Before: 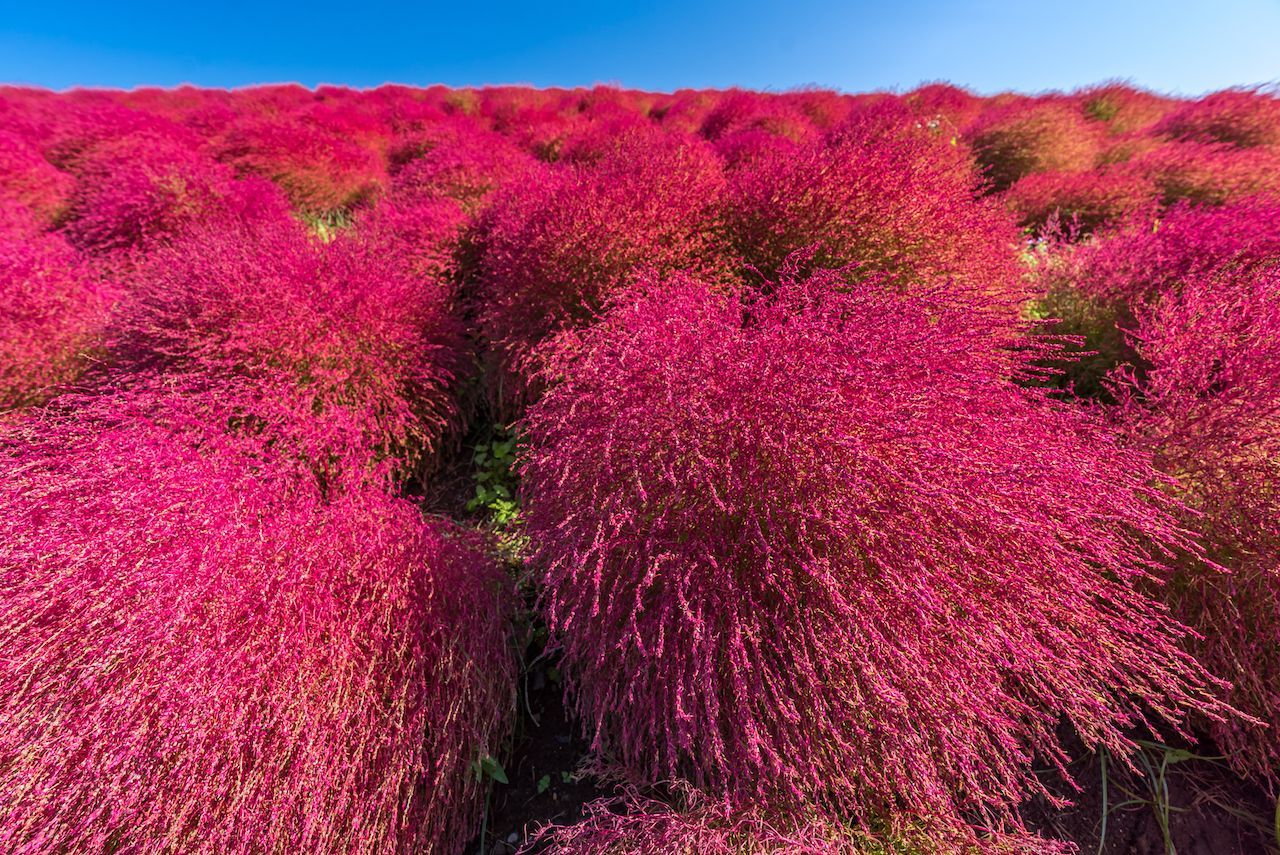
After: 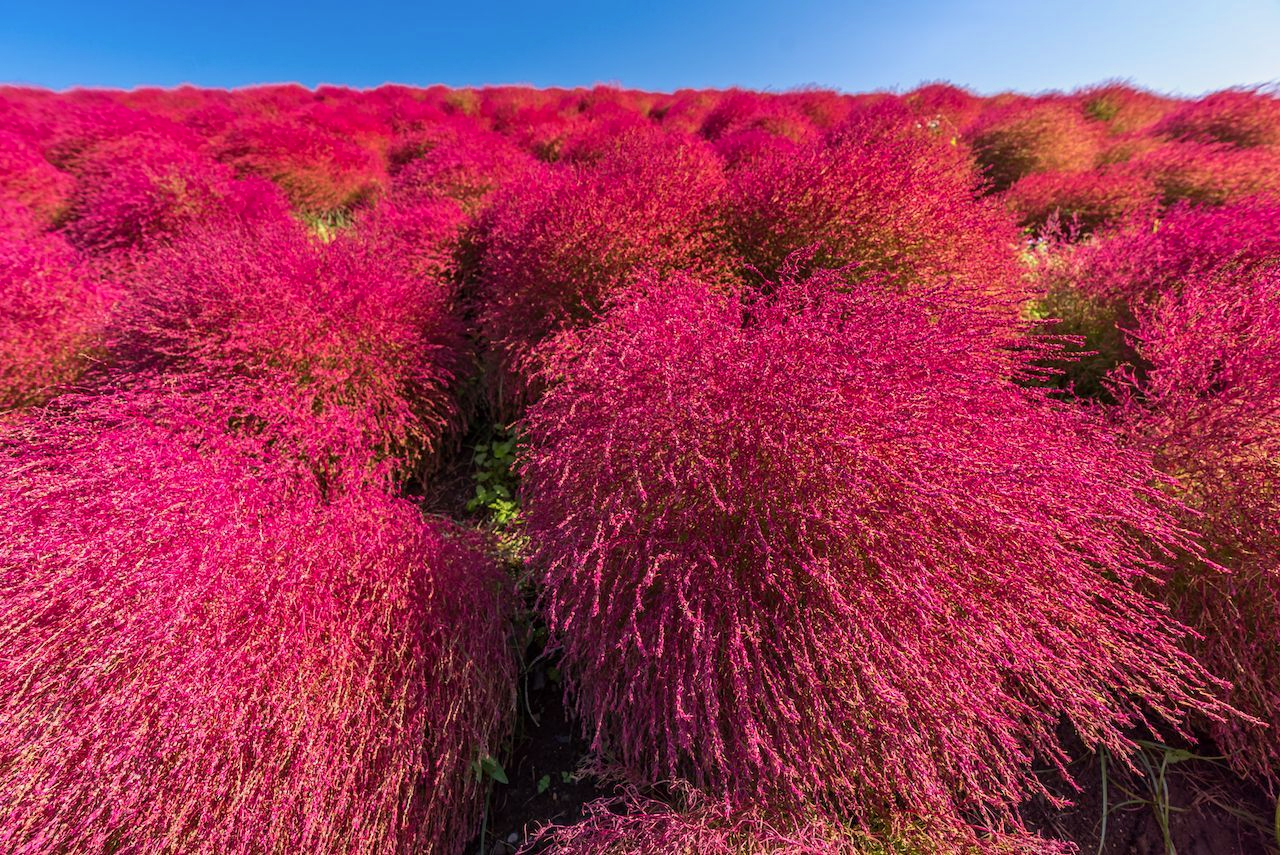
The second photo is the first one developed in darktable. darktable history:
color correction: highlights a* 3.81, highlights b* 5.13
